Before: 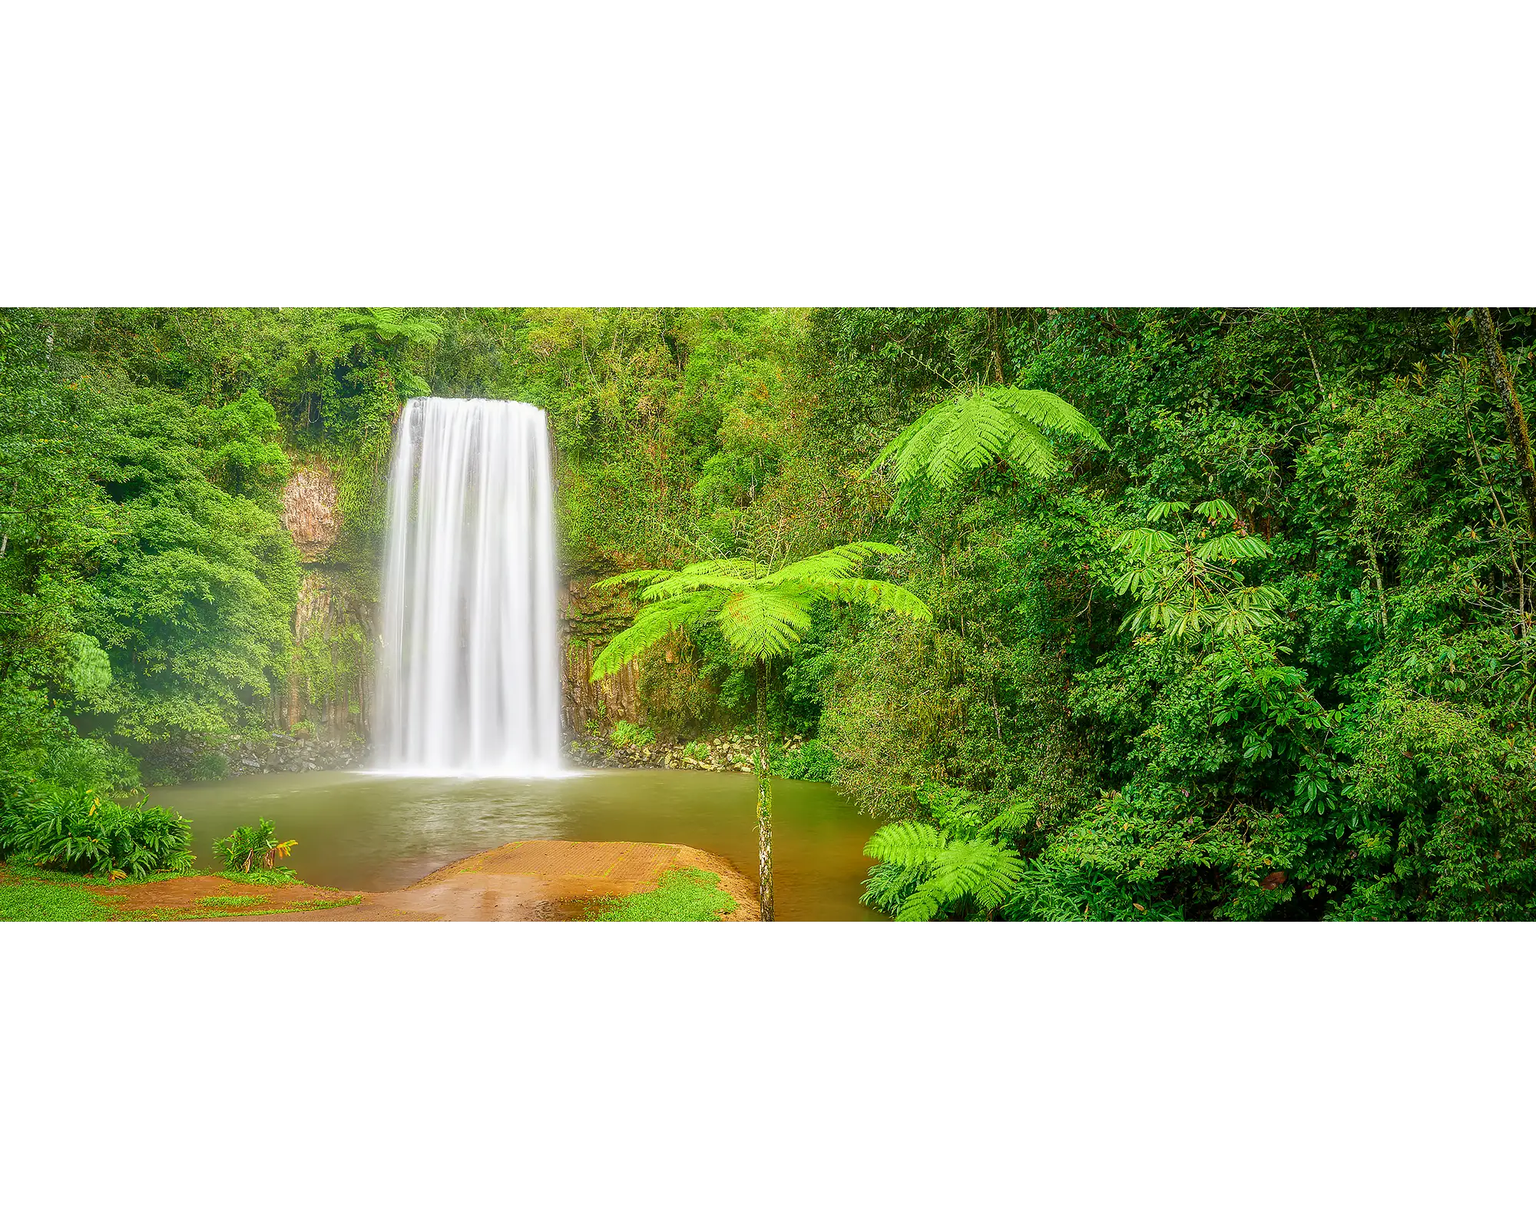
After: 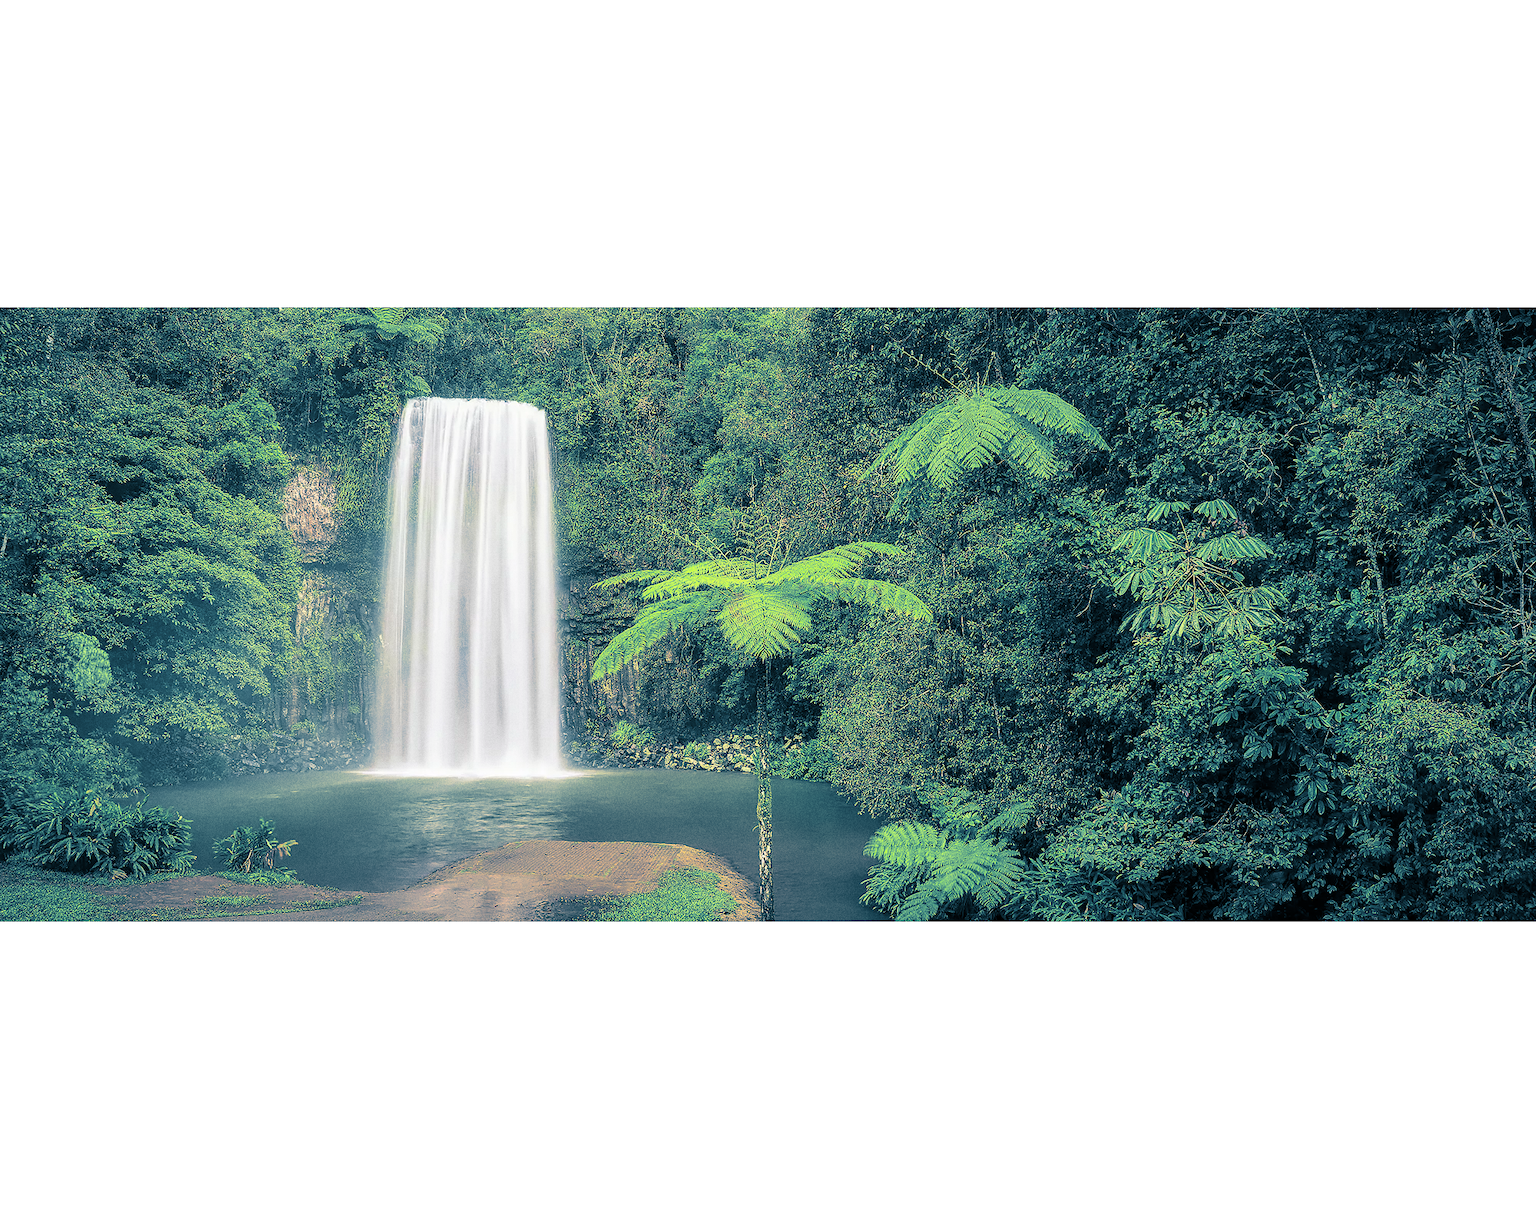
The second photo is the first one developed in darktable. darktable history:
grain: coarseness 0.09 ISO
split-toning: shadows › hue 212.4°, balance -70
